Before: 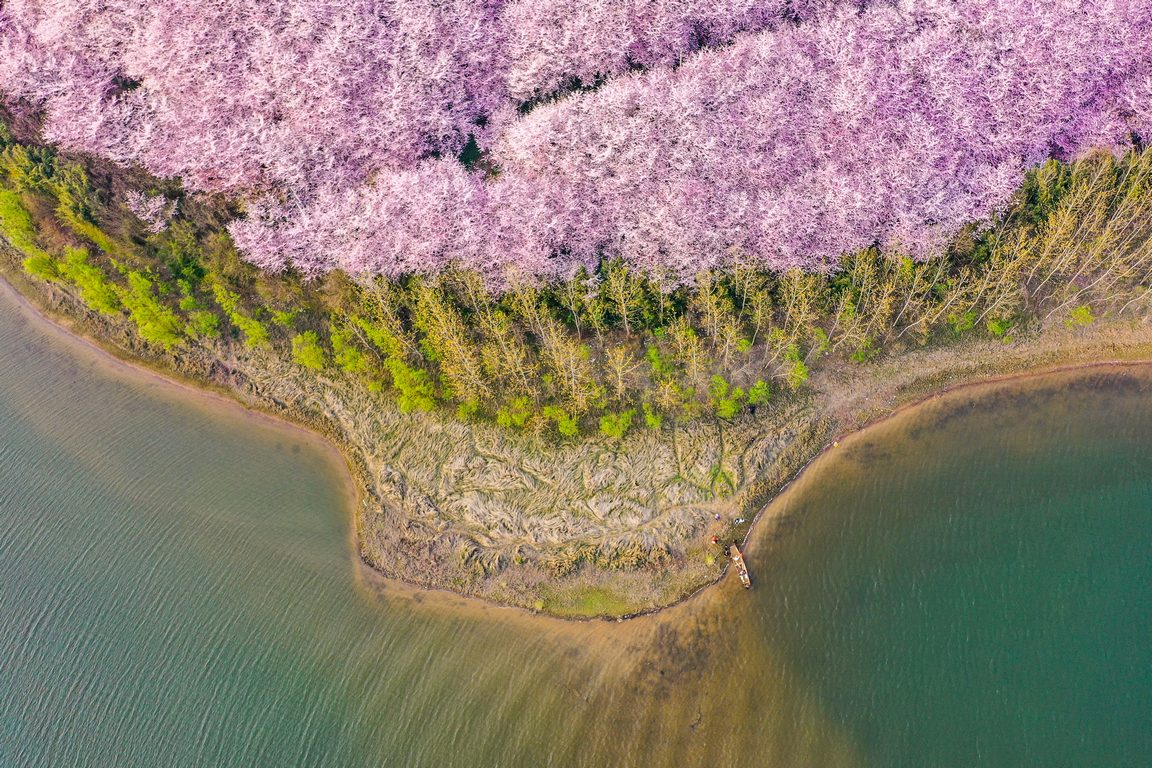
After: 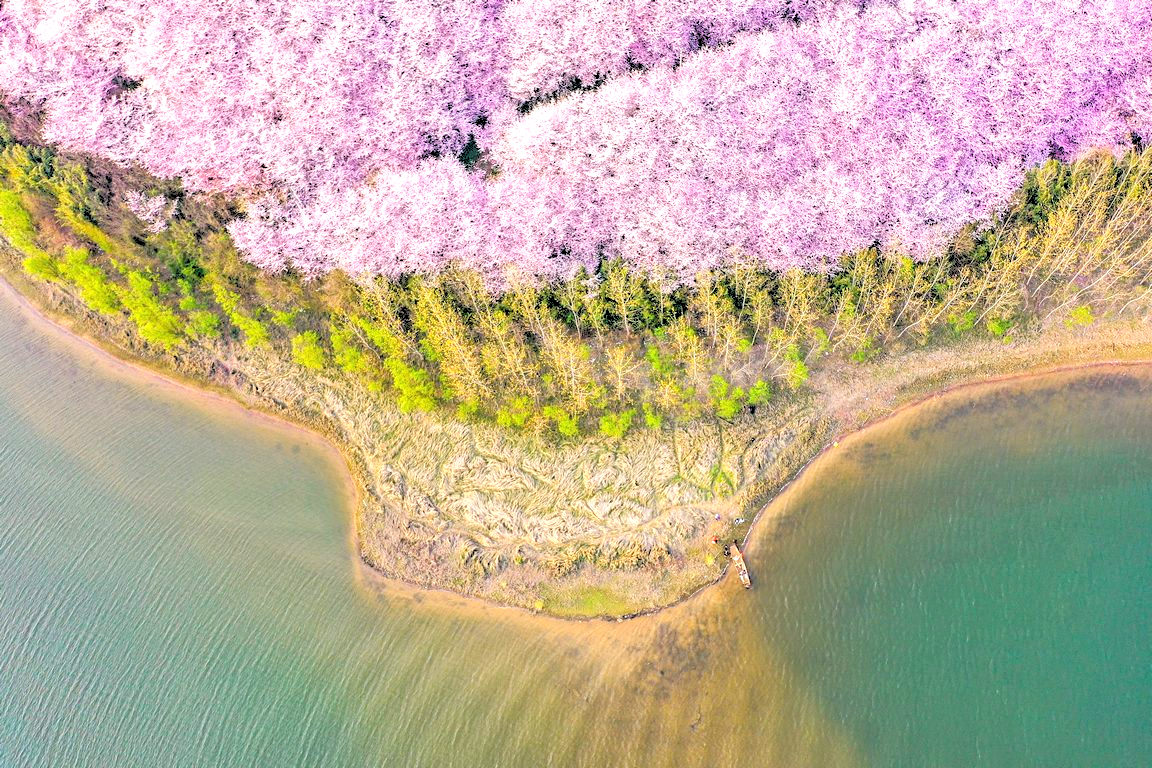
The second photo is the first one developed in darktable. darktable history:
rgb levels: levels [[0.027, 0.429, 0.996], [0, 0.5, 1], [0, 0.5, 1]]
exposure: black level correction 0, exposure 0.7 EV, compensate exposure bias true, compensate highlight preservation false
base curve: curves: ch0 [(0, 0) (0.303, 0.277) (1, 1)]
